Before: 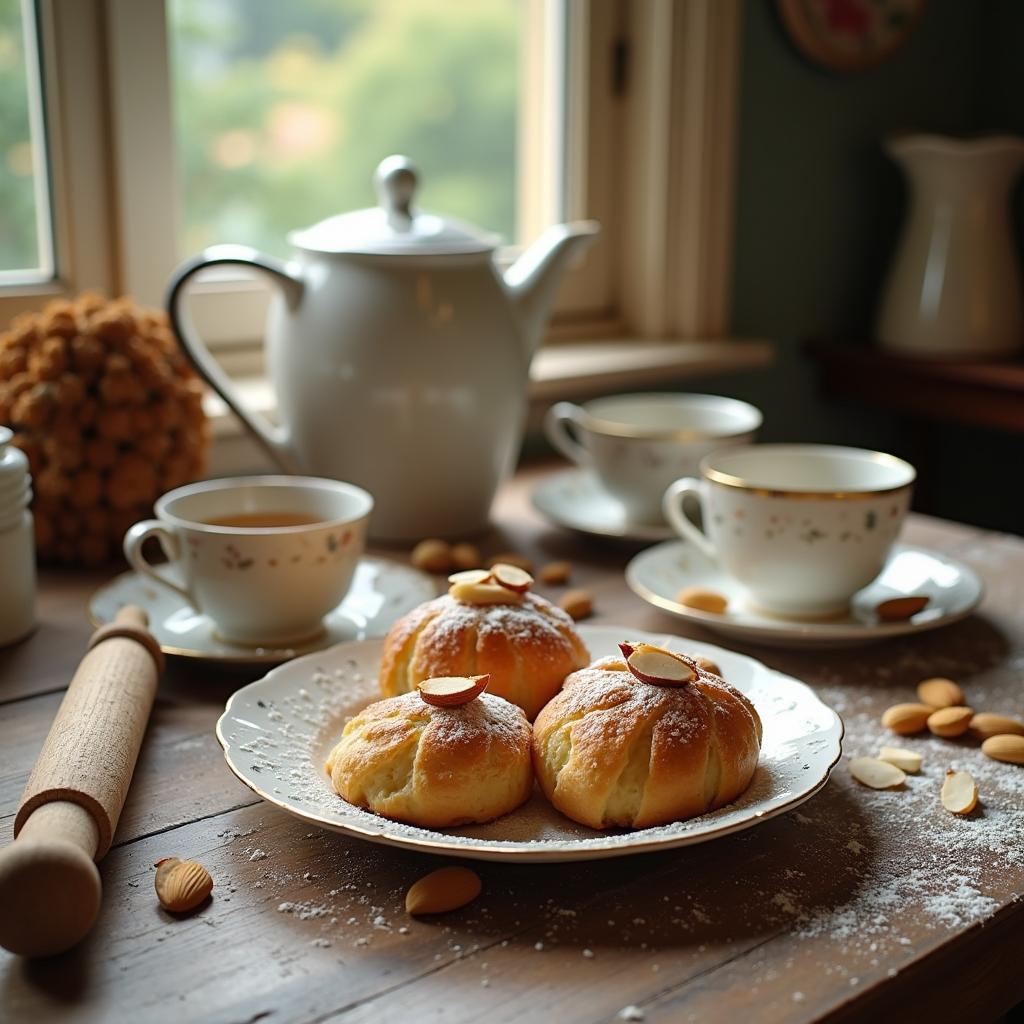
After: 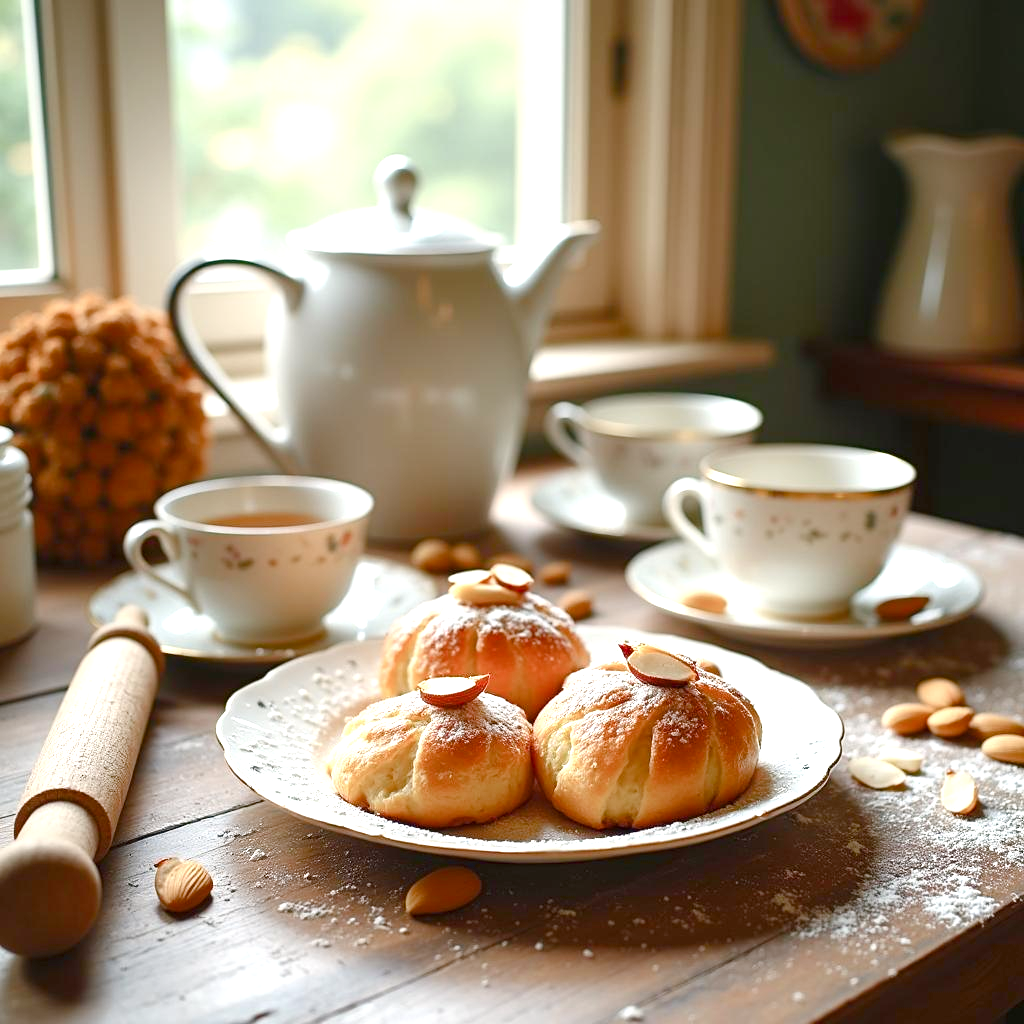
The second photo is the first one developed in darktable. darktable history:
exposure: black level correction 0, exposure 1.2 EV, compensate exposure bias true, compensate highlight preservation false
color balance rgb: shadows lift › chroma 1%, shadows lift › hue 113°, highlights gain › chroma 0.2%, highlights gain › hue 333°, perceptual saturation grading › global saturation 20%, perceptual saturation grading › highlights -50%, perceptual saturation grading › shadows 25%, contrast -10%
